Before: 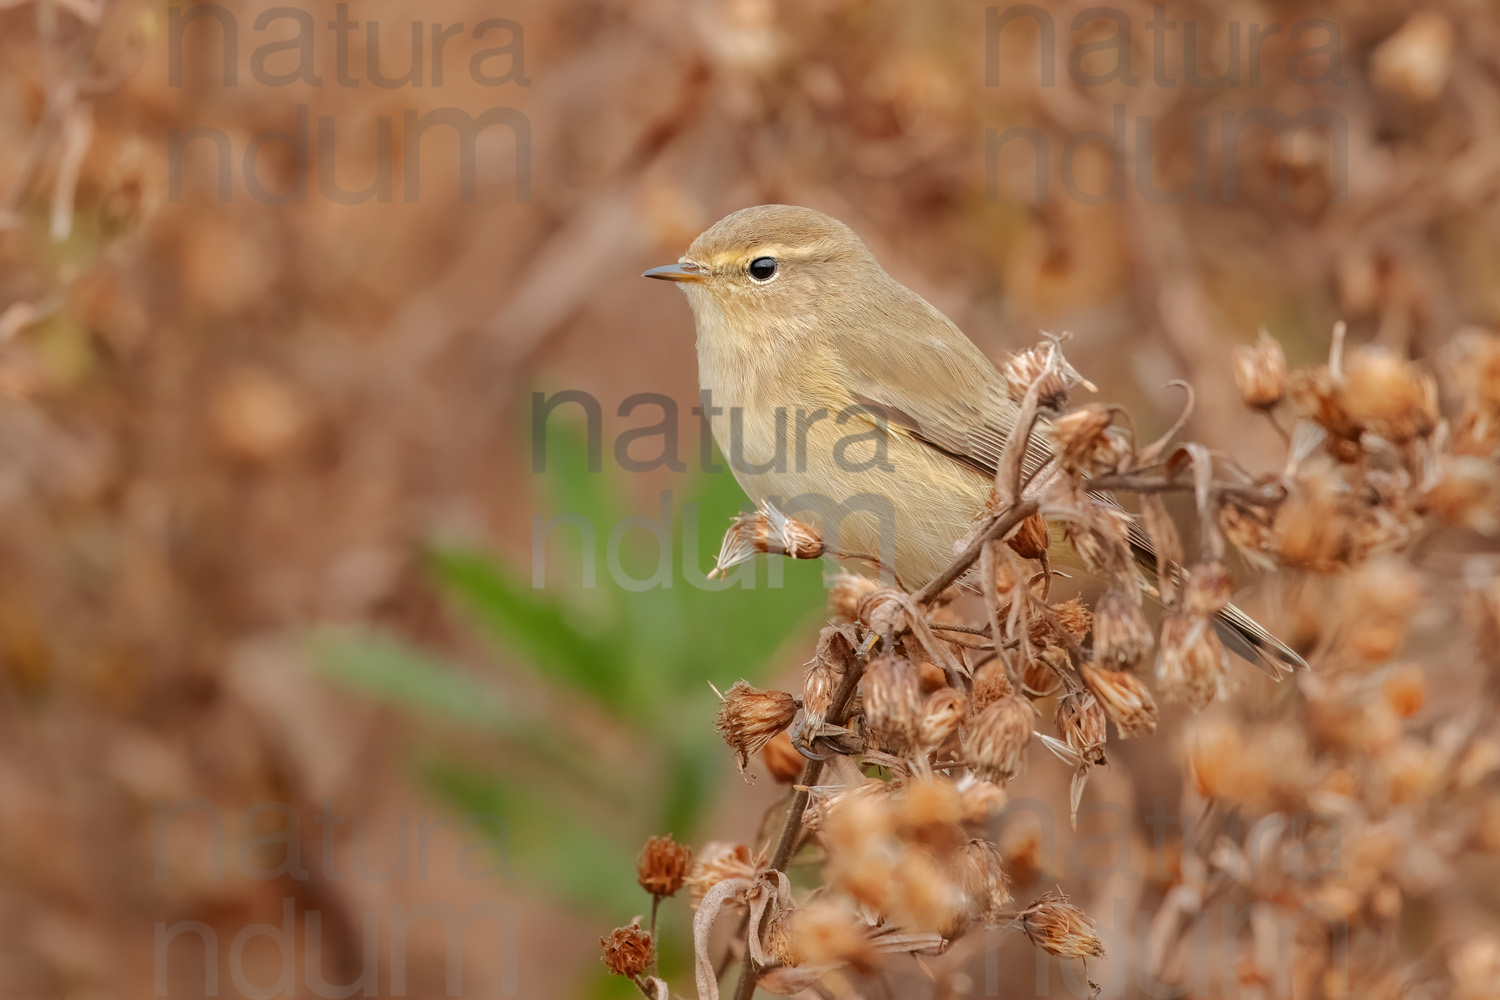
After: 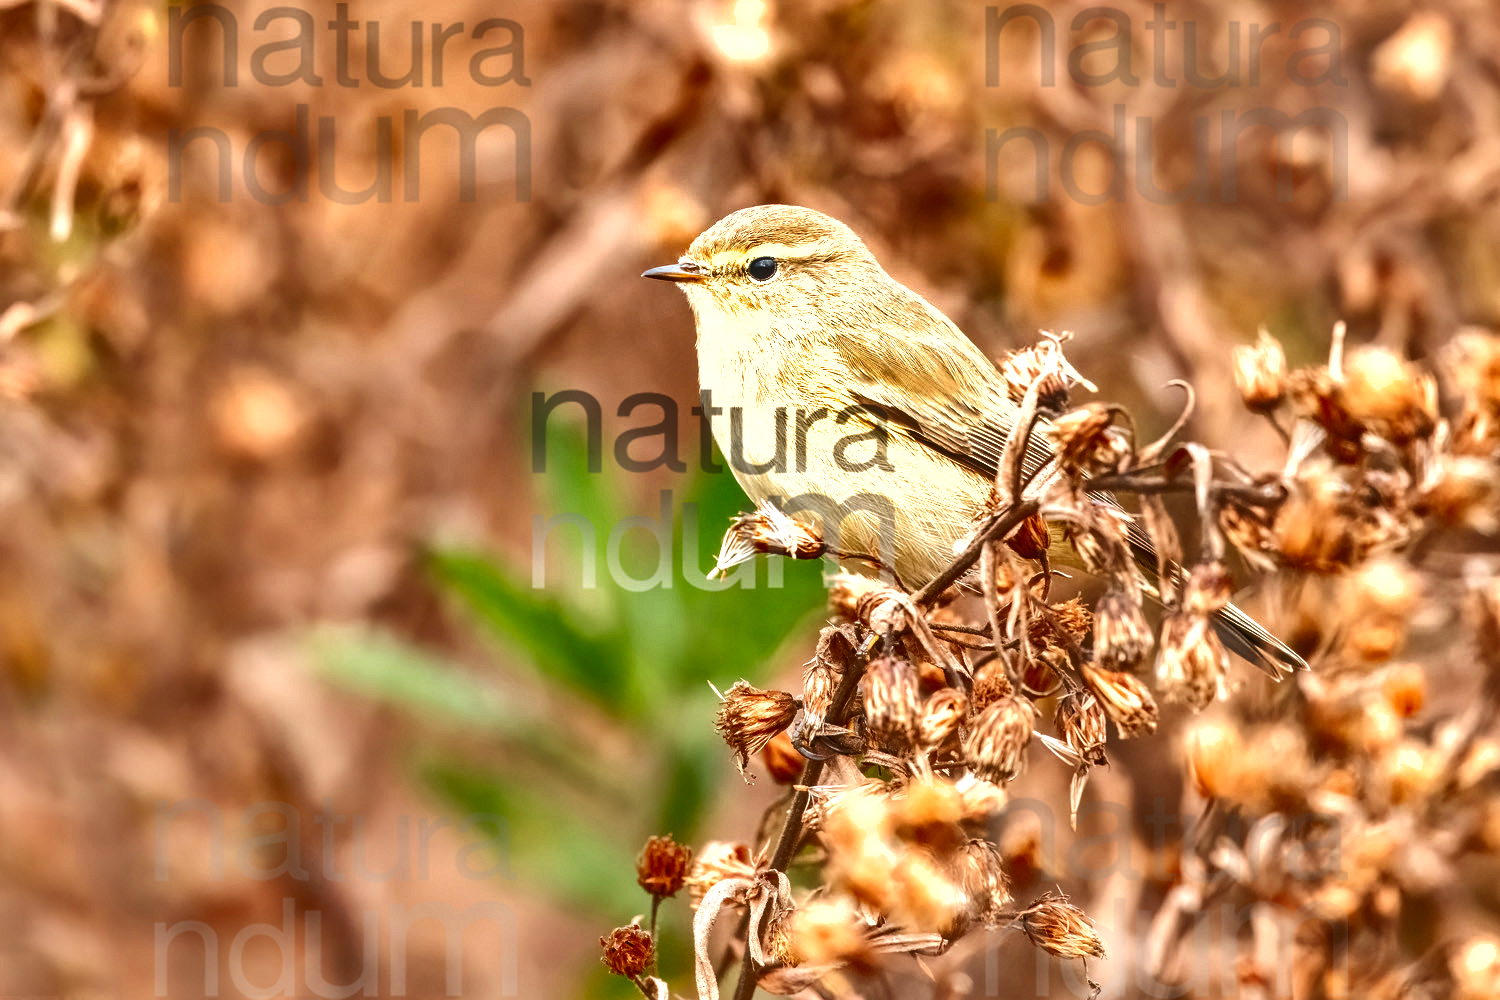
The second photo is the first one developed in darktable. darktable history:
exposure: black level correction 0, exposure 1.298 EV, compensate highlight preservation false
local contrast: on, module defaults
shadows and highlights: shadows 24.74, highlights -76.42, soften with gaussian
